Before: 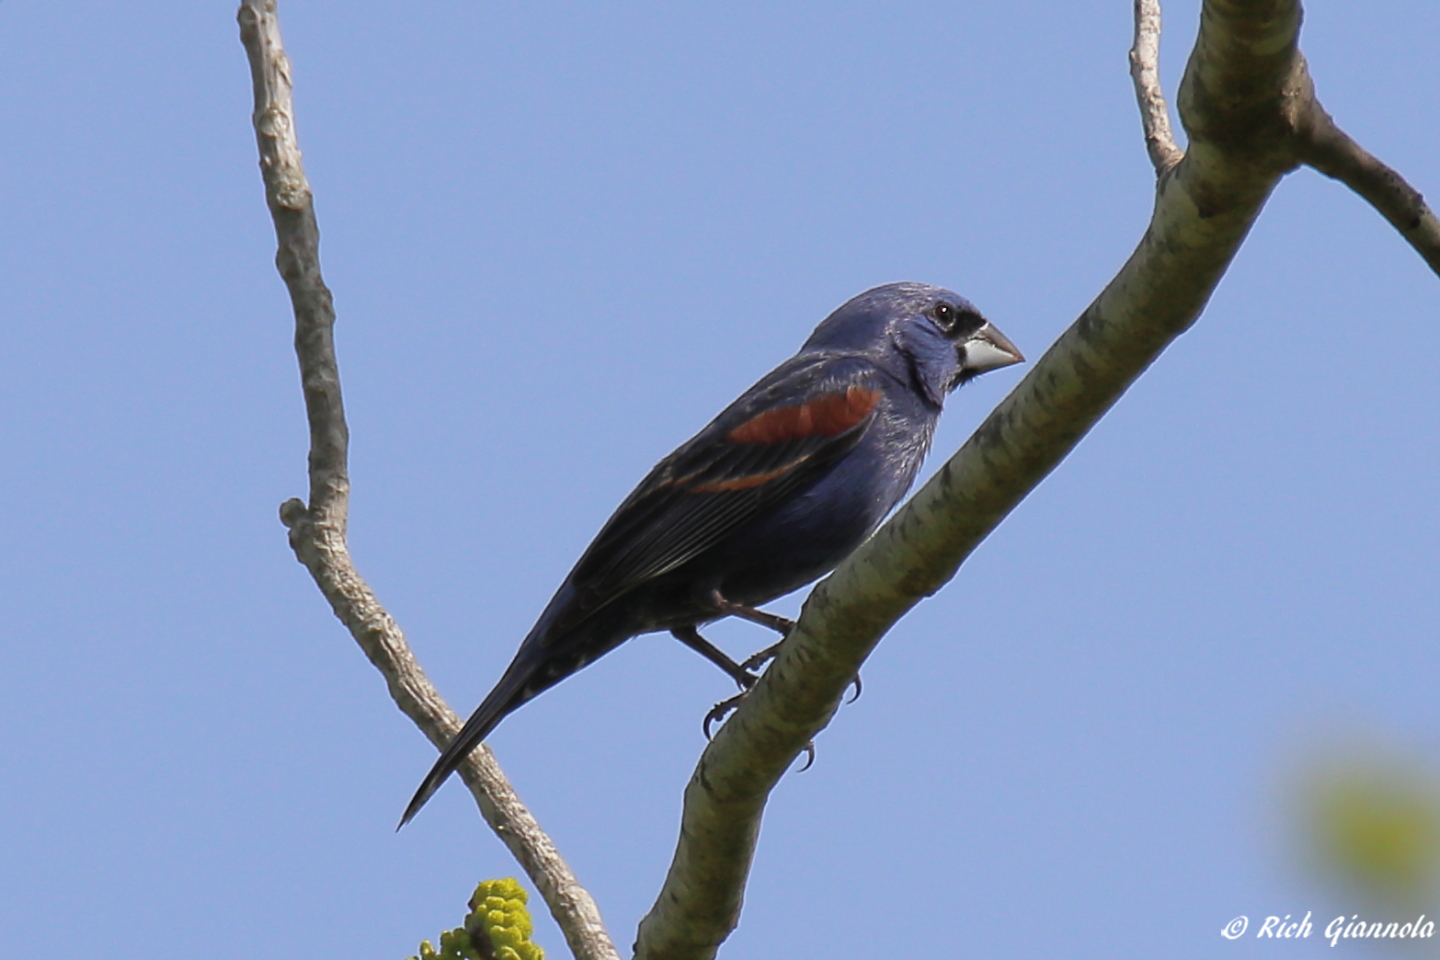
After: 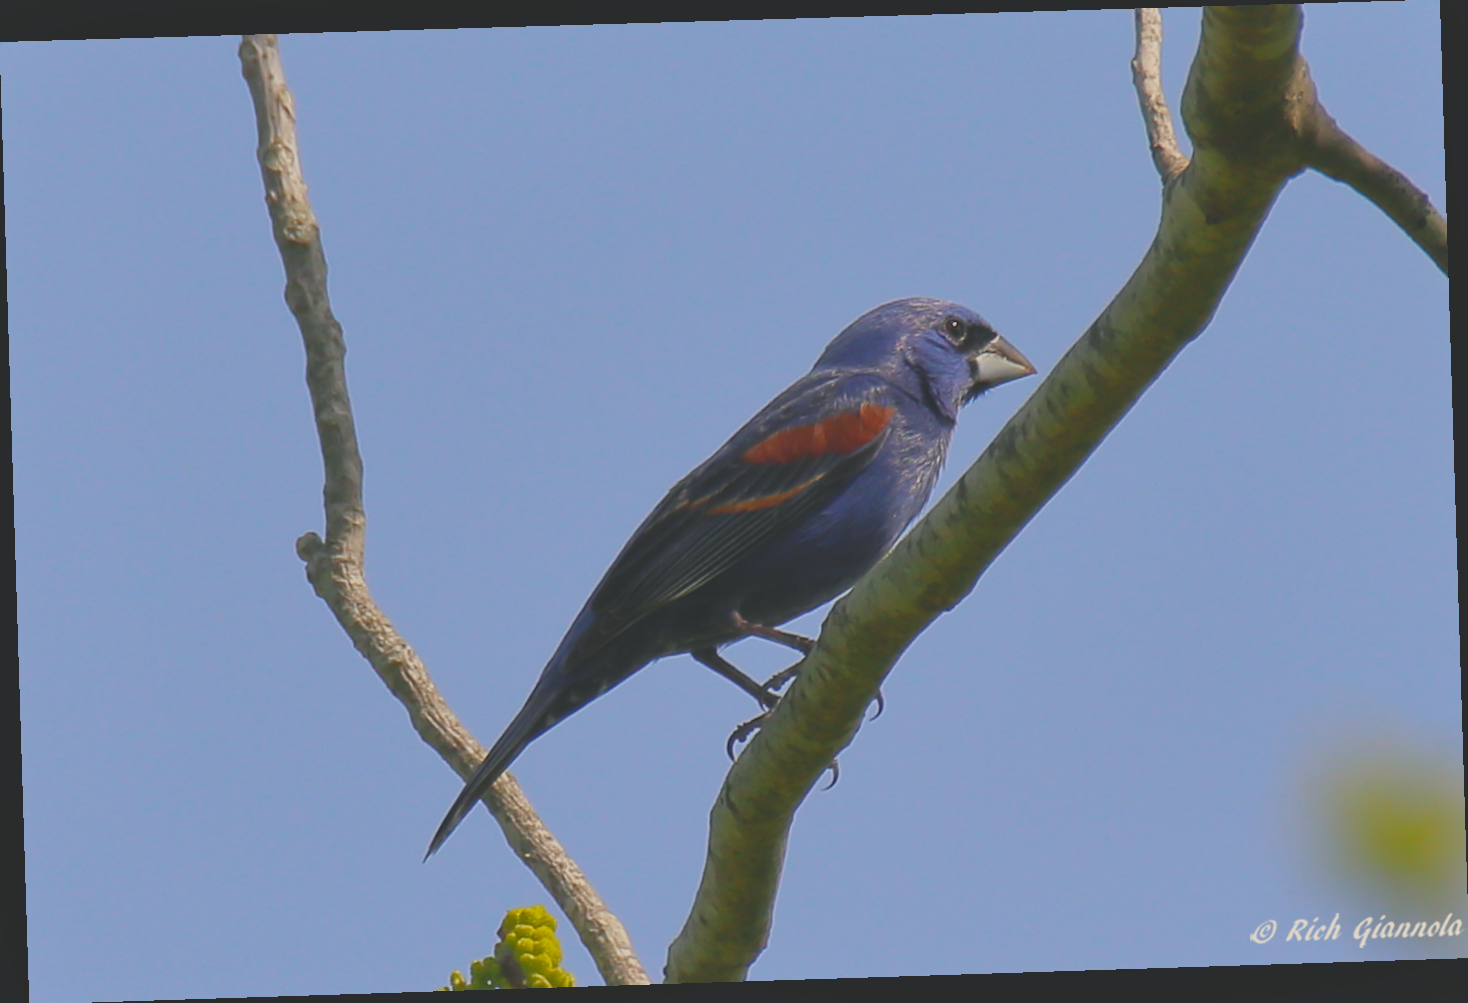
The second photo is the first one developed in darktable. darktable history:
rotate and perspective: rotation -1.77°, lens shift (horizontal) 0.004, automatic cropping off
color balance rgb: shadows lift › chroma 2%, shadows lift › hue 219.6°, power › hue 313.2°, highlights gain › chroma 3%, highlights gain › hue 75.6°, global offset › luminance 0.5%, perceptual saturation grading › global saturation 15.33%, perceptual saturation grading › highlights -19.33%, perceptual saturation grading › shadows 20%, global vibrance 20%
shadows and highlights: shadows 32, highlights -32, soften with gaussian
contrast brightness saturation: contrast -0.28
